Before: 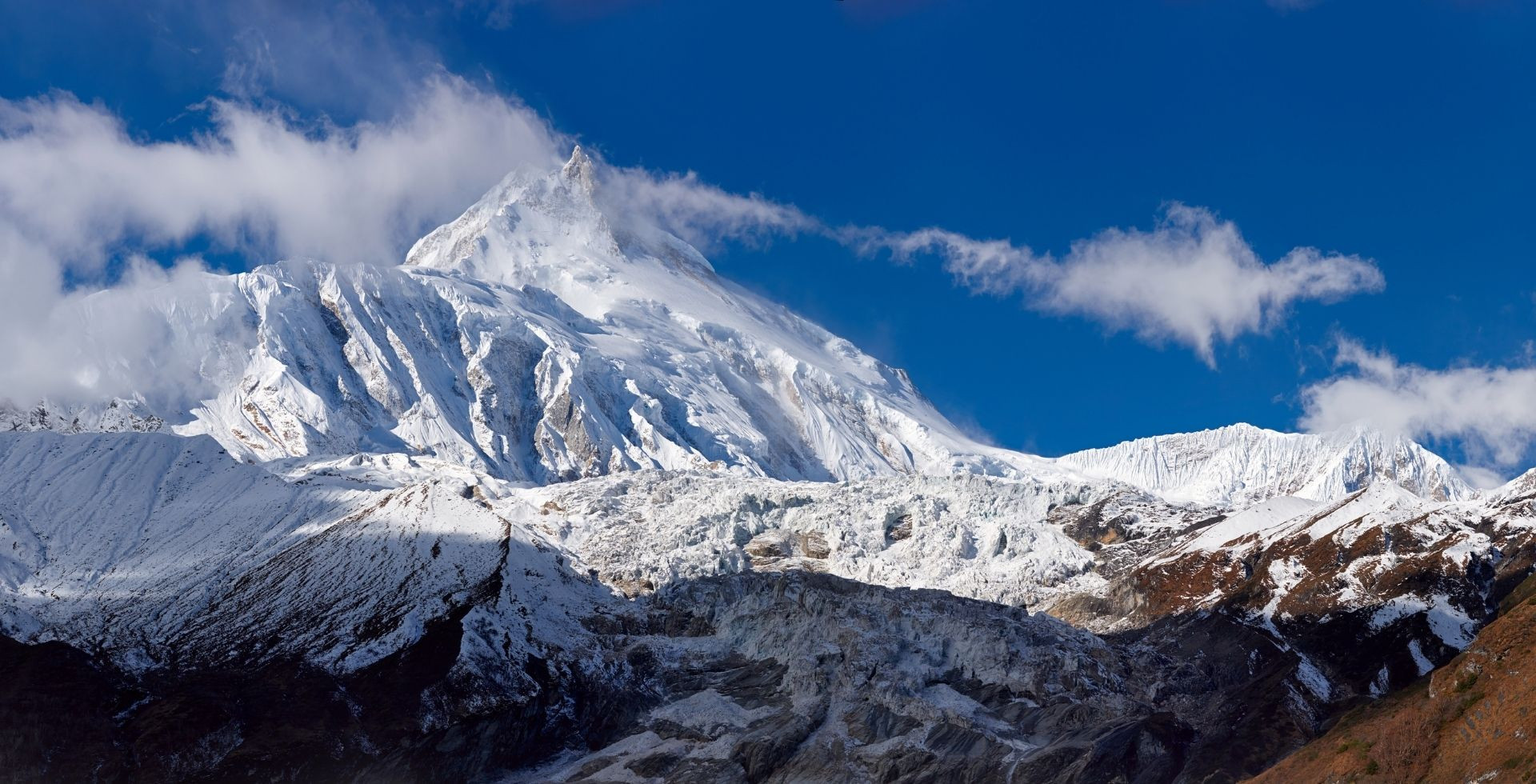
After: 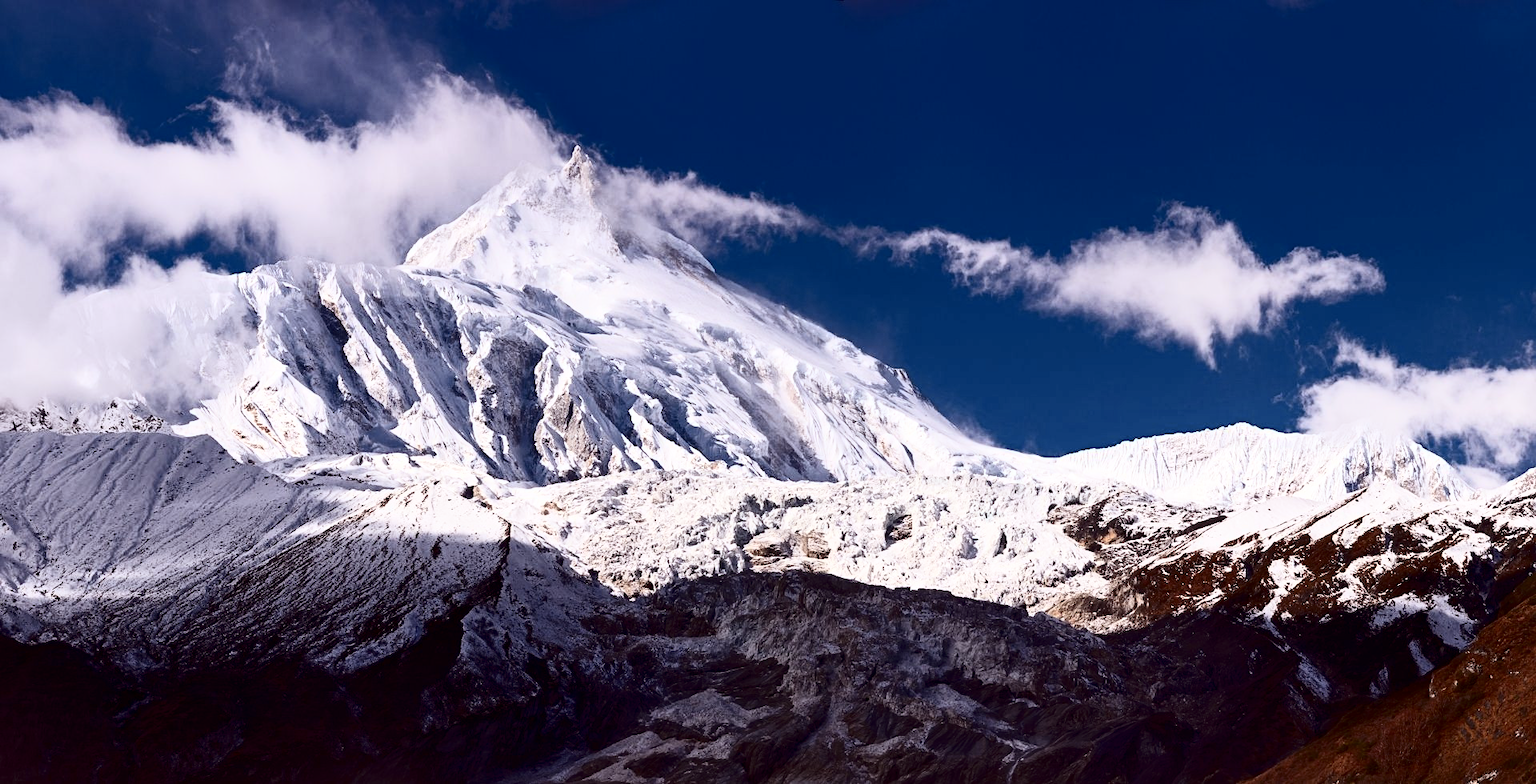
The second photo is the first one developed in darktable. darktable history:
contrast brightness saturation: contrast 0.5, saturation -0.1
rgb levels: mode RGB, independent channels, levels [[0, 0.474, 1], [0, 0.5, 1], [0, 0.5, 1]]
